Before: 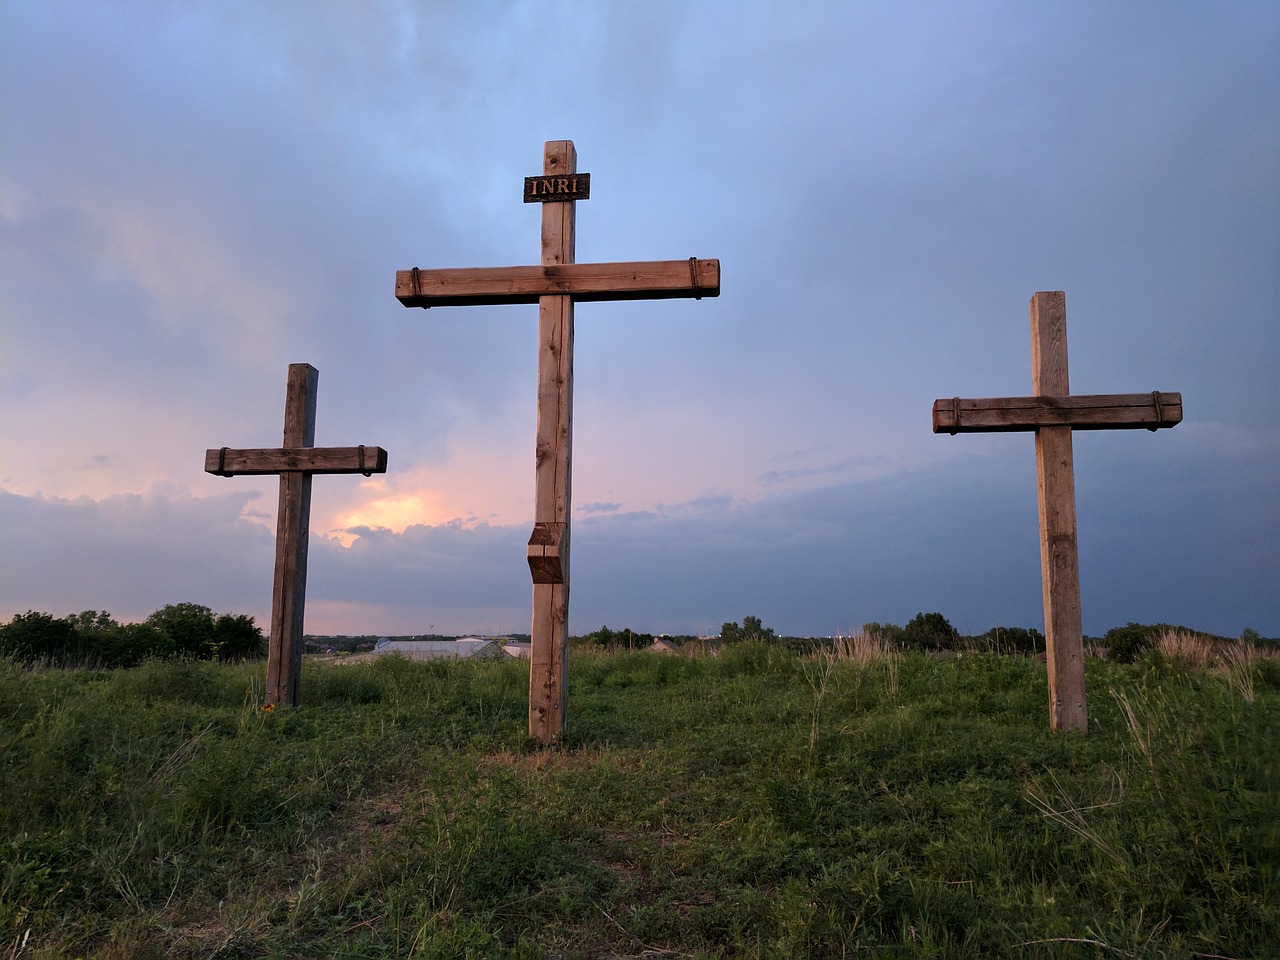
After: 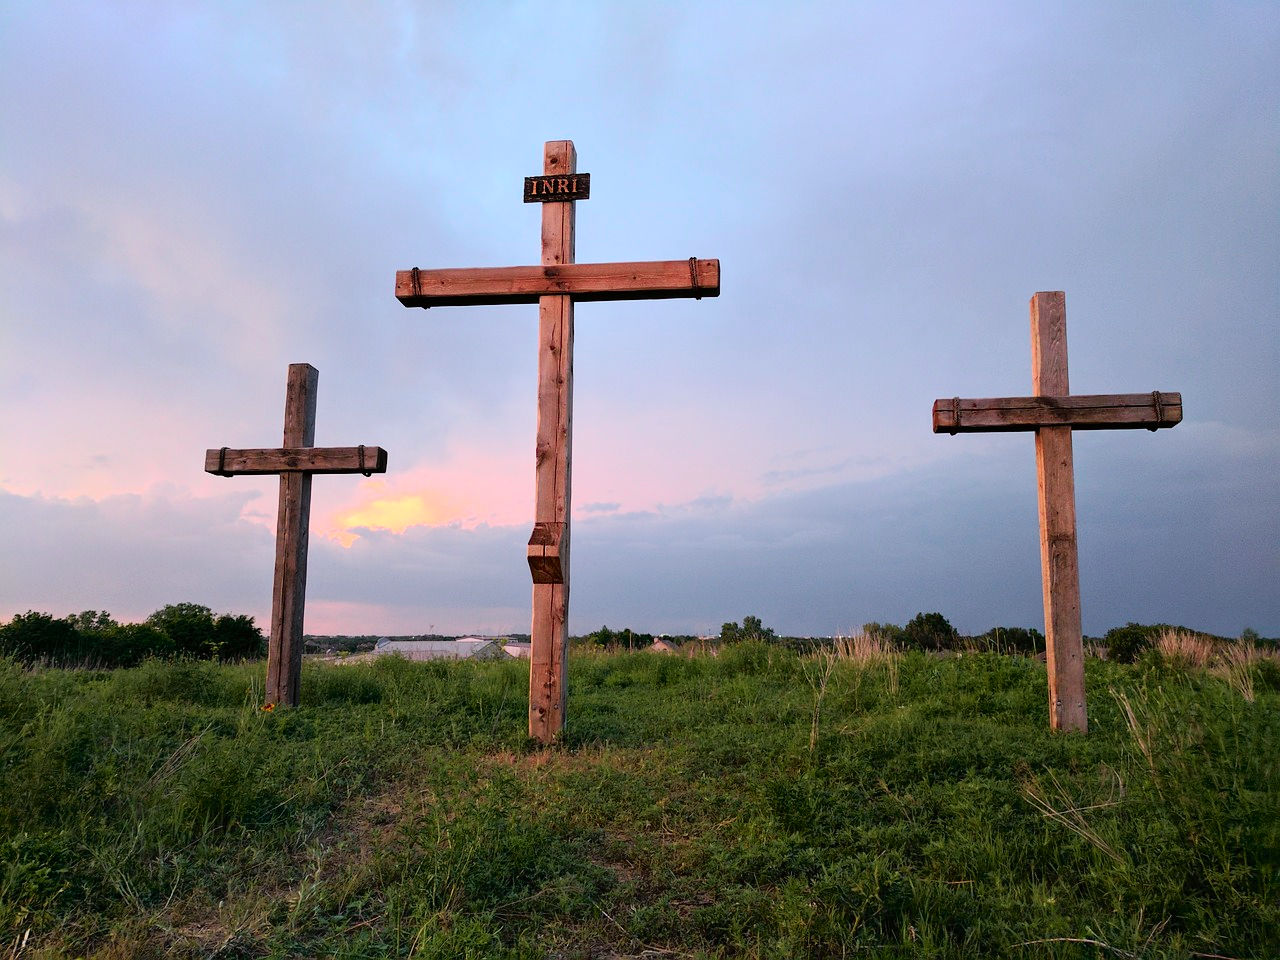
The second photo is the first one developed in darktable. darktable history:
tone curve: curves: ch0 [(0, 0.005) (0.103, 0.097) (0.18, 0.22) (0.4, 0.485) (0.5, 0.612) (0.668, 0.787) (0.823, 0.894) (1, 0.971)]; ch1 [(0, 0) (0.172, 0.123) (0.324, 0.253) (0.396, 0.388) (0.478, 0.461) (0.499, 0.498) (0.522, 0.528) (0.609, 0.686) (0.704, 0.818) (1, 1)]; ch2 [(0, 0) (0.411, 0.424) (0.496, 0.501) (0.515, 0.514) (0.555, 0.585) (0.641, 0.69) (1, 1)], color space Lab, independent channels, preserve colors none
